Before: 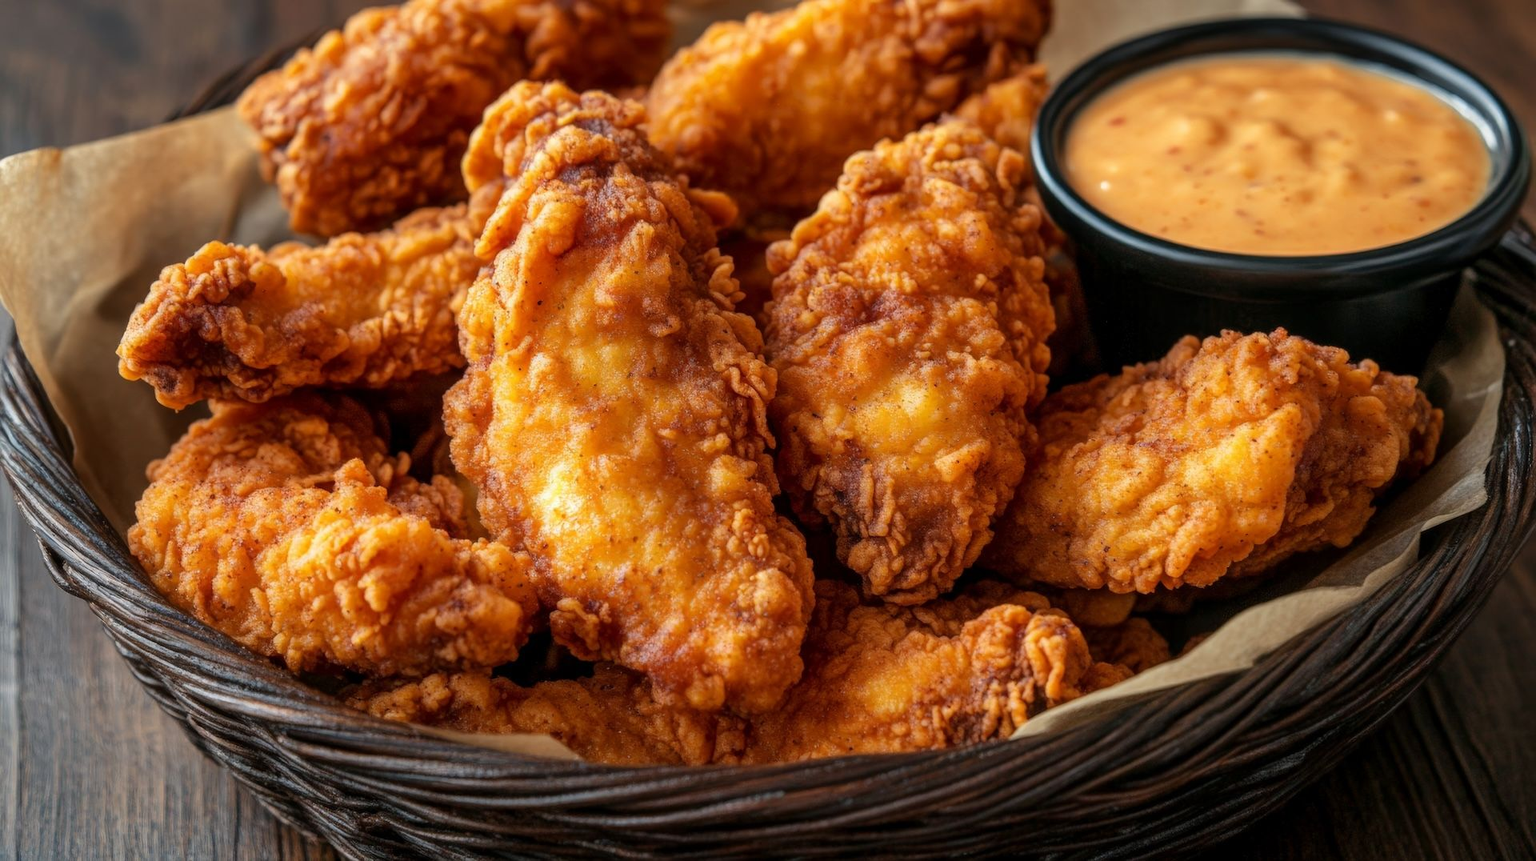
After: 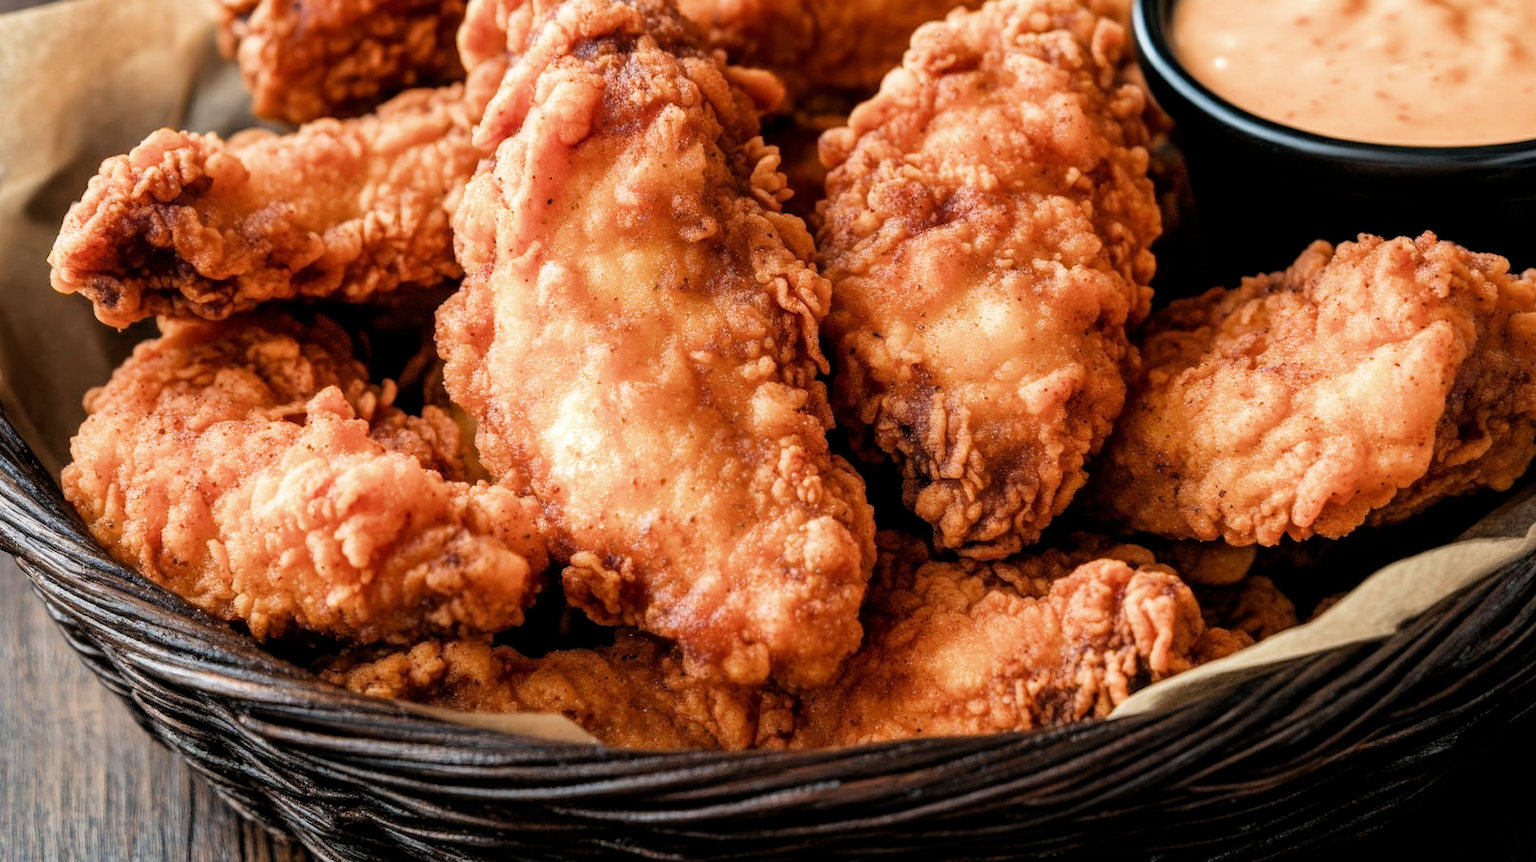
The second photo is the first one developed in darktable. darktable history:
crop and rotate: left 4.959%, top 15.444%, right 10.672%
filmic rgb: middle gray luminance 12.73%, black relative exposure -10.1 EV, white relative exposure 3.46 EV, threshold 2.96 EV, target black luminance 0%, hardness 5.66, latitude 44.73%, contrast 1.222, highlights saturation mix 4.5%, shadows ↔ highlights balance 27.08%, add noise in highlights 0, color science v3 (2019), use custom middle-gray values true, contrast in highlights soft, enable highlight reconstruction true
